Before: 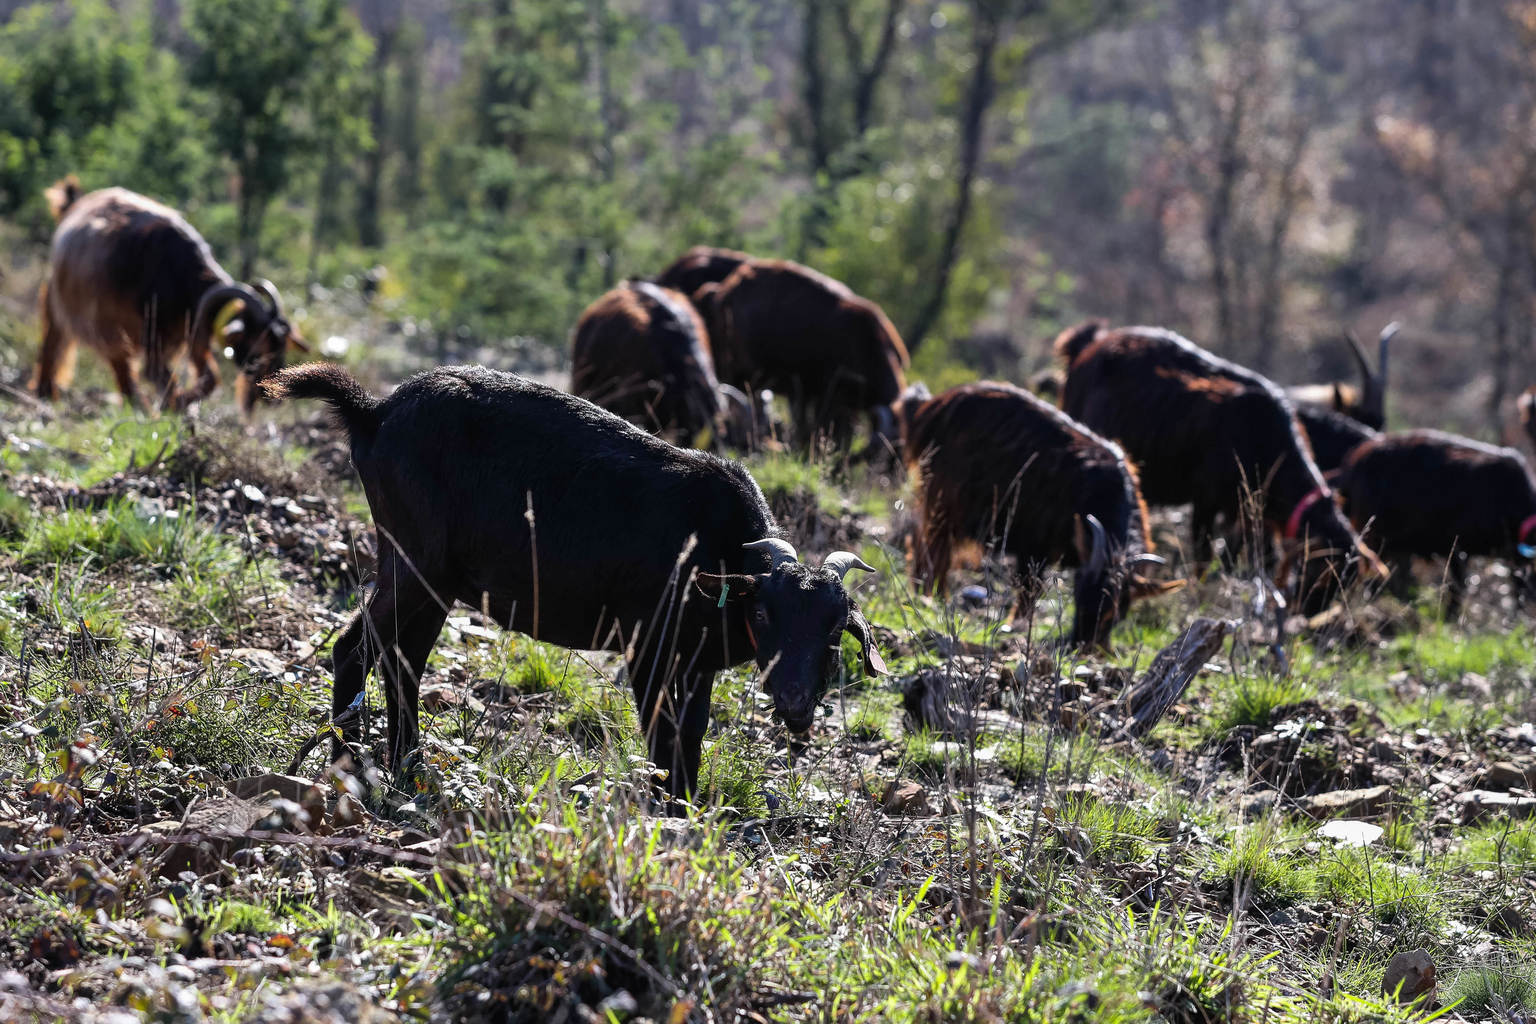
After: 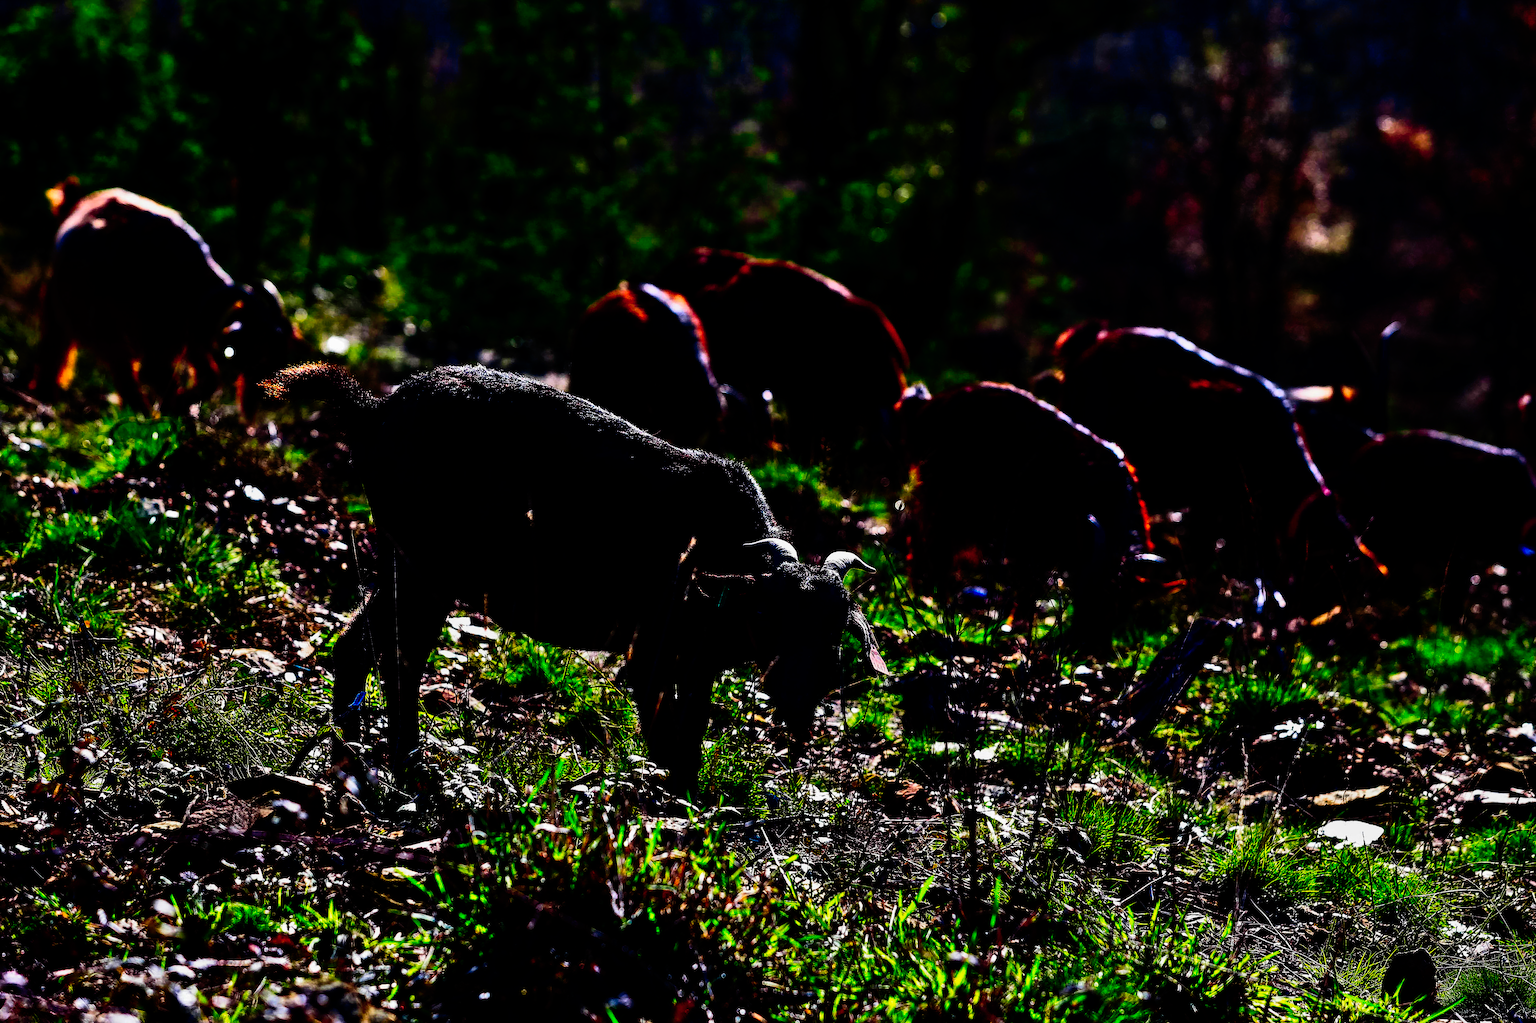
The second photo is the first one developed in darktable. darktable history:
contrast brightness saturation: brightness -1, saturation 1
shadows and highlights: radius 108.52, shadows 40.68, highlights -72.88, low approximation 0.01, soften with gaussian
tone curve: curves: ch0 [(0, 0) (0.003, 0.001) (0.011, 0.001) (0.025, 0.001) (0.044, 0.001) (0.069, 0.003) (0.1, 0.007) (0.136, 0.013) (0.177, 0.032) (0.224, 0.083) (0.277, 0.157) (0.335, 0.237) (0.399, 0.334) (0.468, 0.446) (0.543, 0.562) (0.623, 0.683) (0.709, 0.801) (0.801, 0.869) (0.898, 0.918) (1, 1)], preserve colors none
